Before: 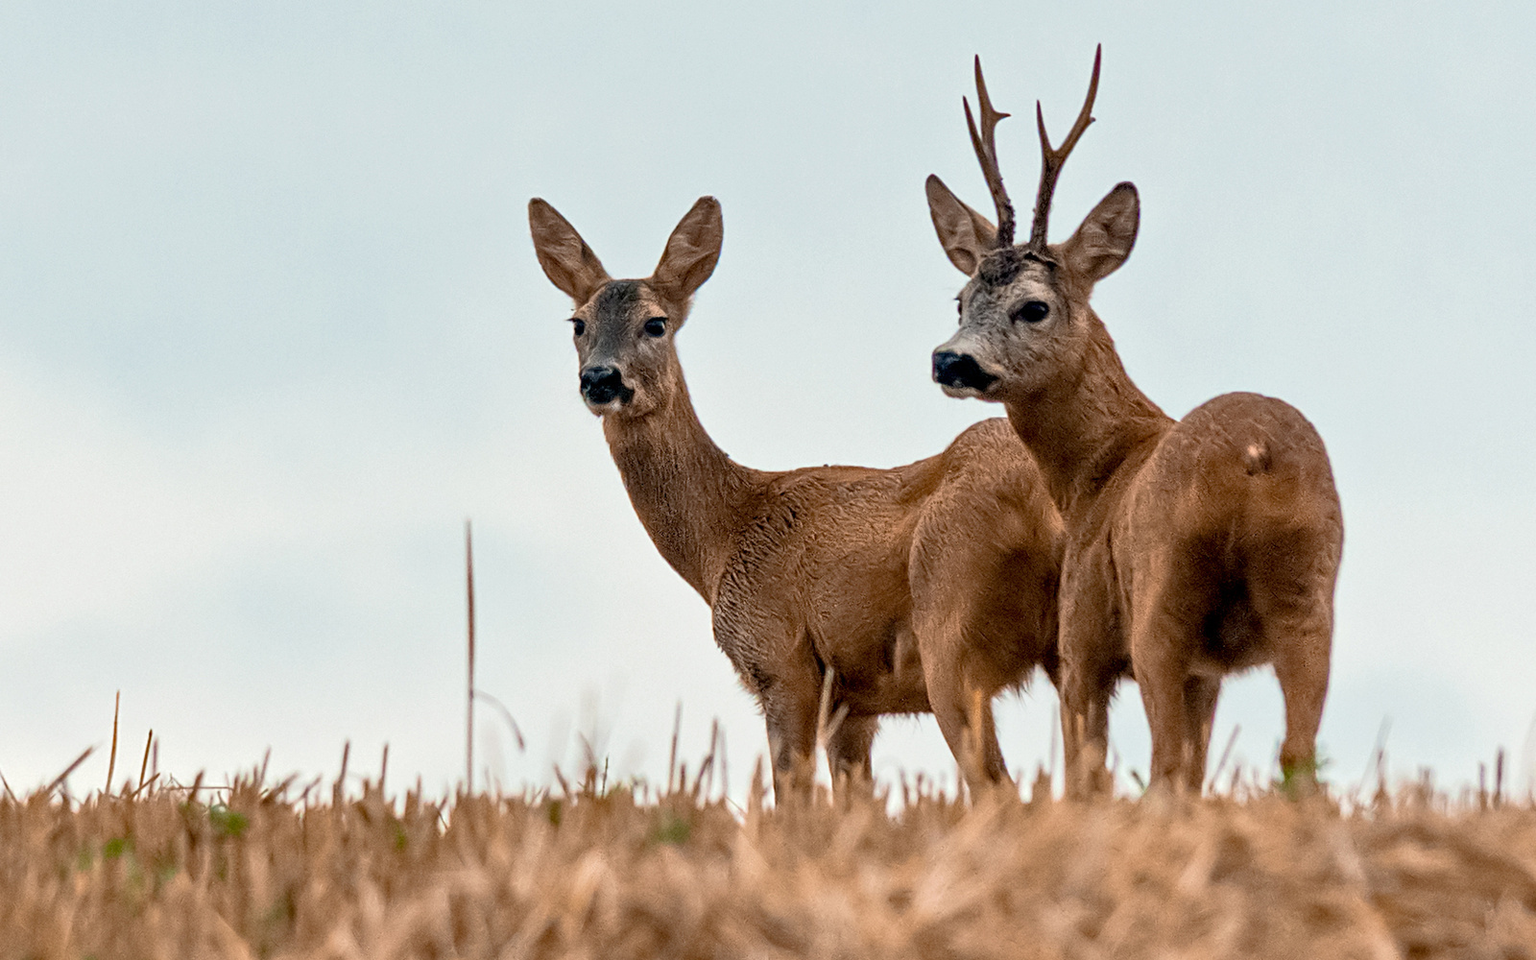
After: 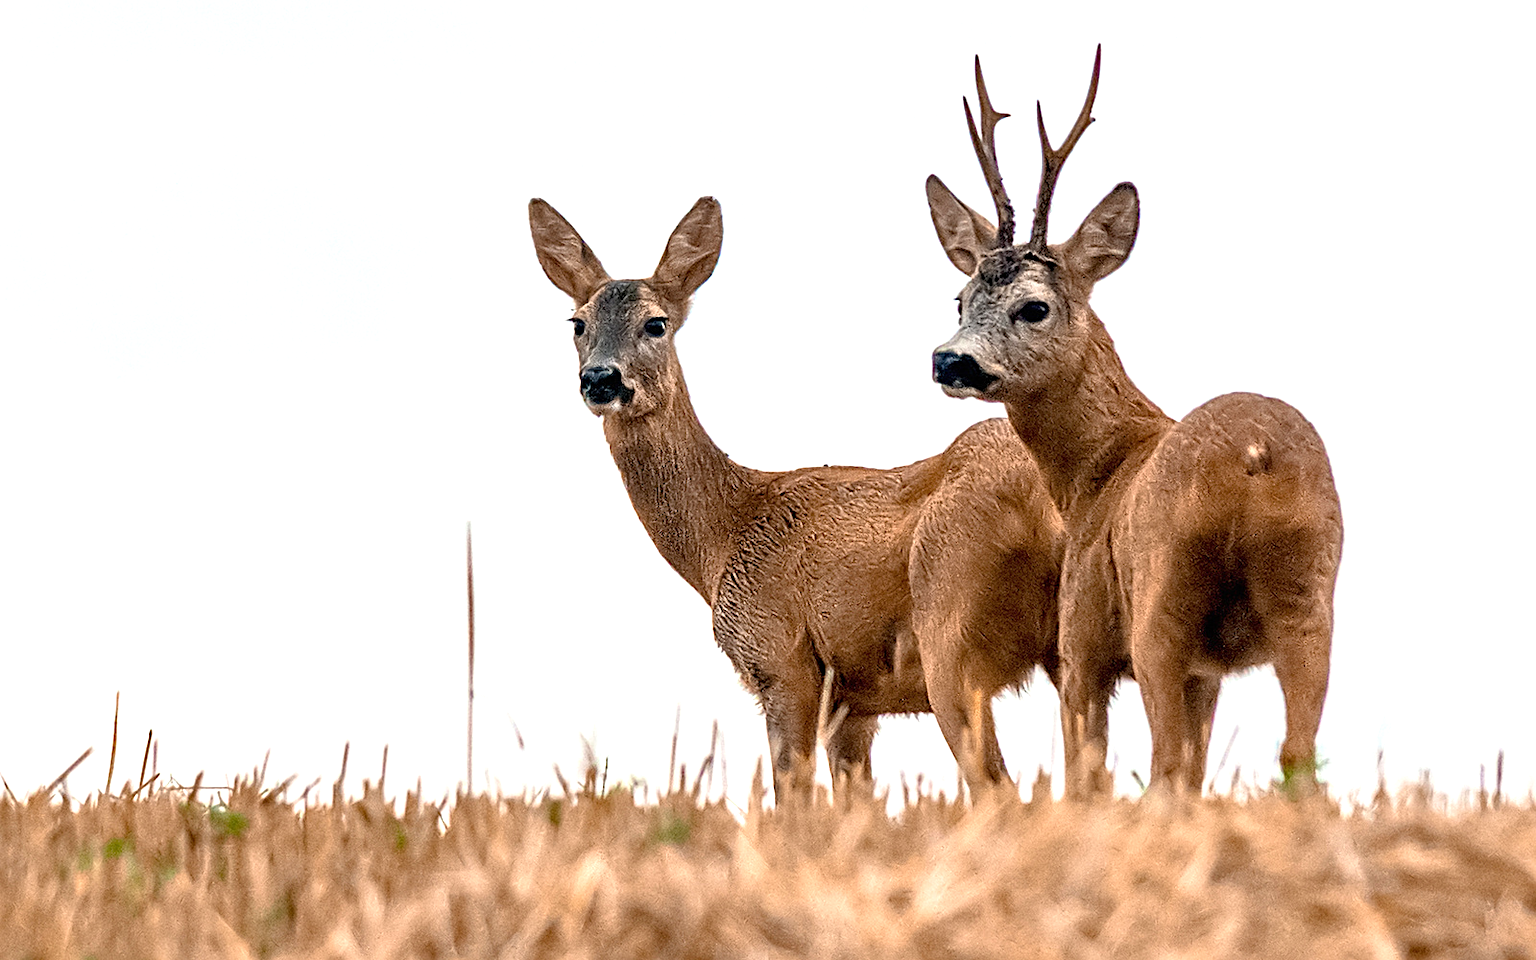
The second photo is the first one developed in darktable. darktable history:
exposure: black level correction 0, exposure 0.7 EV, compensate highlight preservation false
sharpen: on, module defaults
